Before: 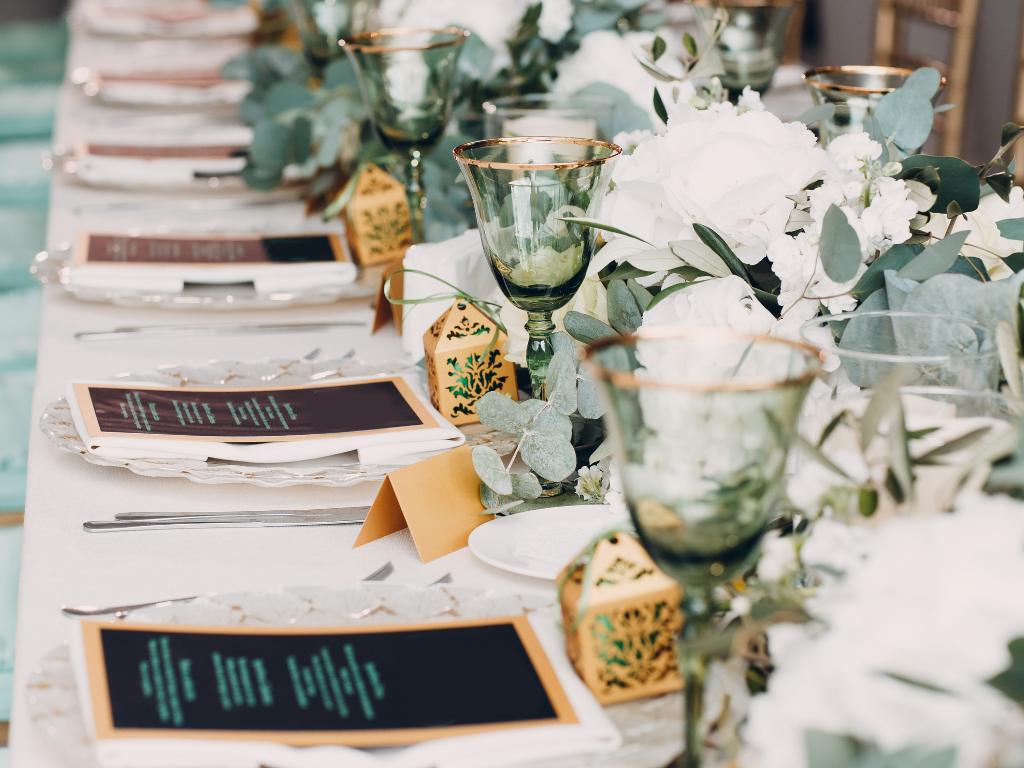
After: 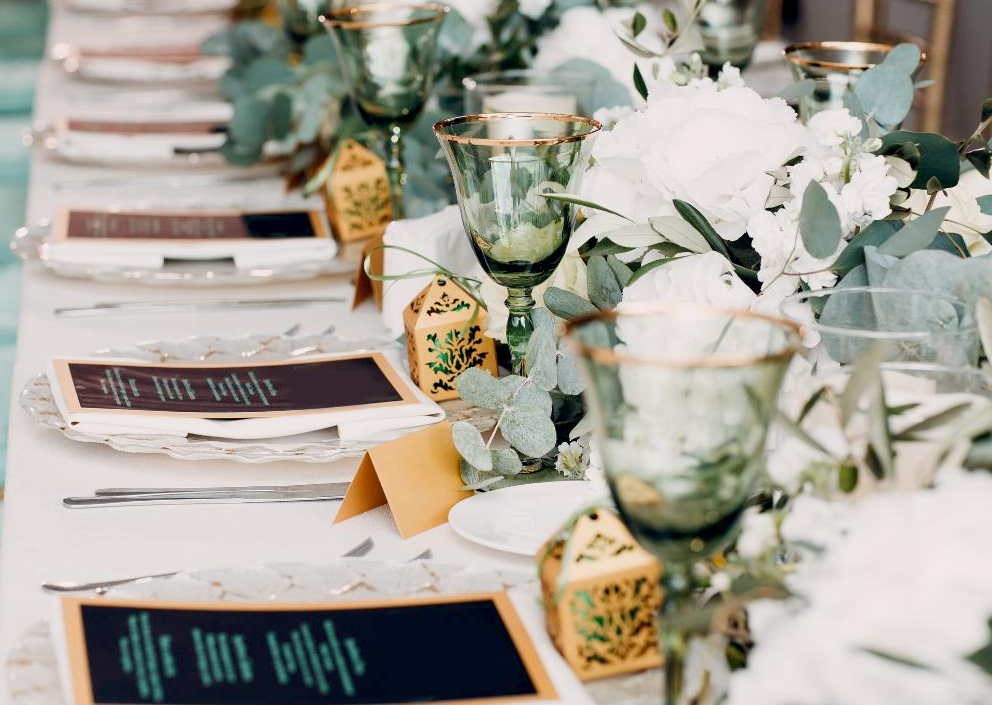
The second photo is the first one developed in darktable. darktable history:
exposure: black level correction 0.009, exposure 0.014 EV, compensate highlight preservation false
crop: left 1.964%, top 3.251%, right 1.122%, bottom 4.933%
